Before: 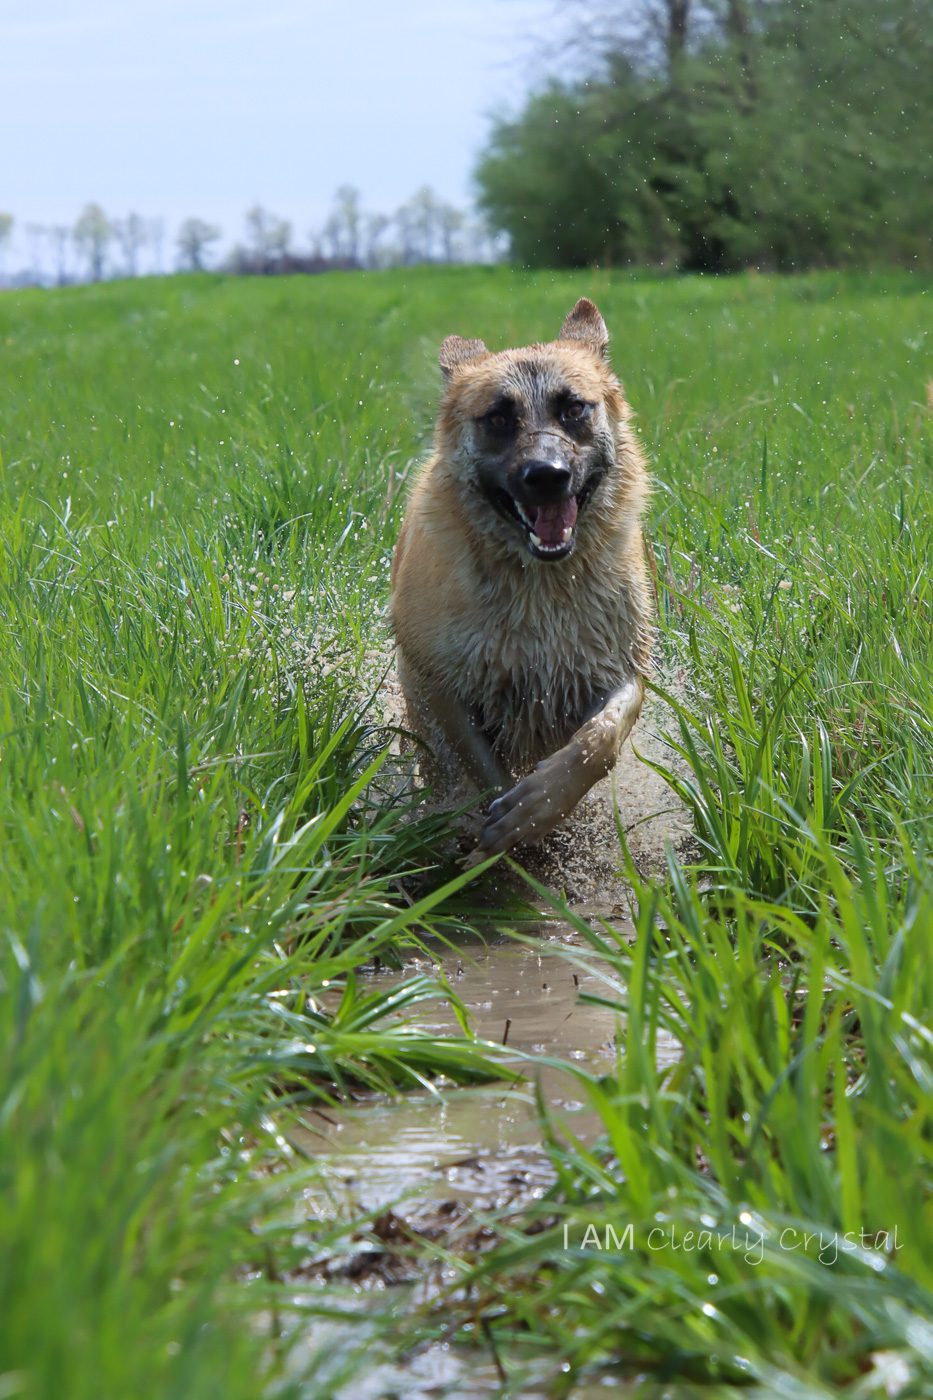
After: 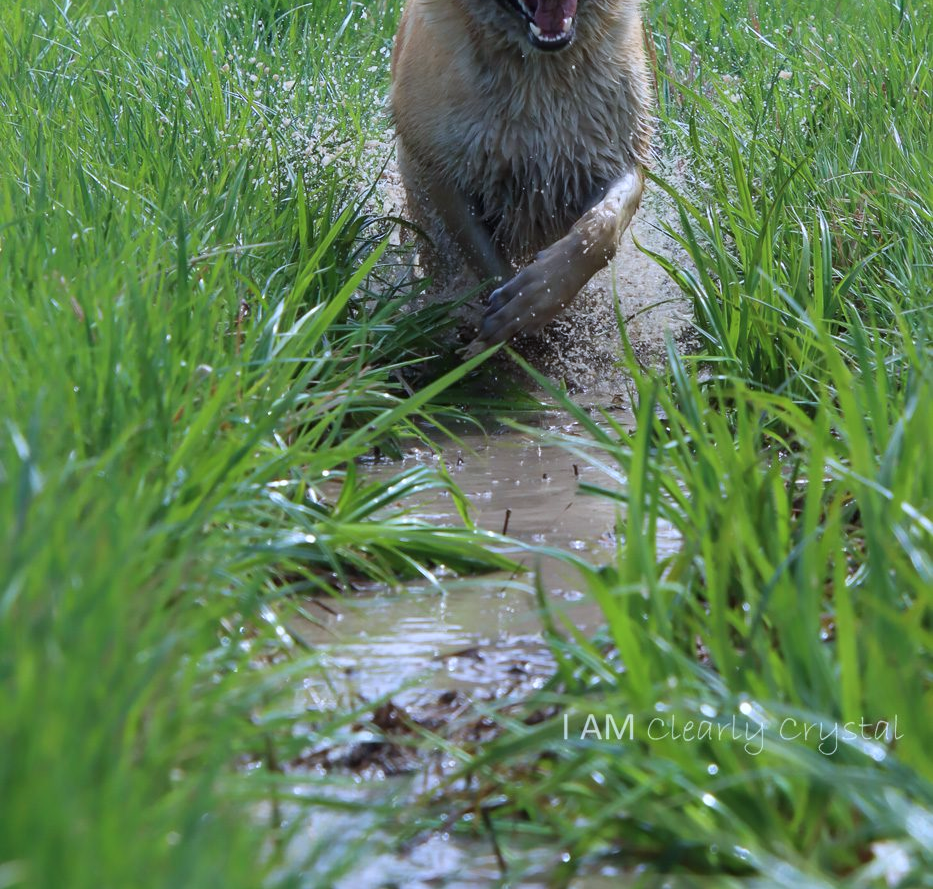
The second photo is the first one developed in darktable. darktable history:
crop and rotate: top 36.435%
color calibration: illuminant as shot in camera, x 0.37, y 0.382, temperature 4313.32 K
